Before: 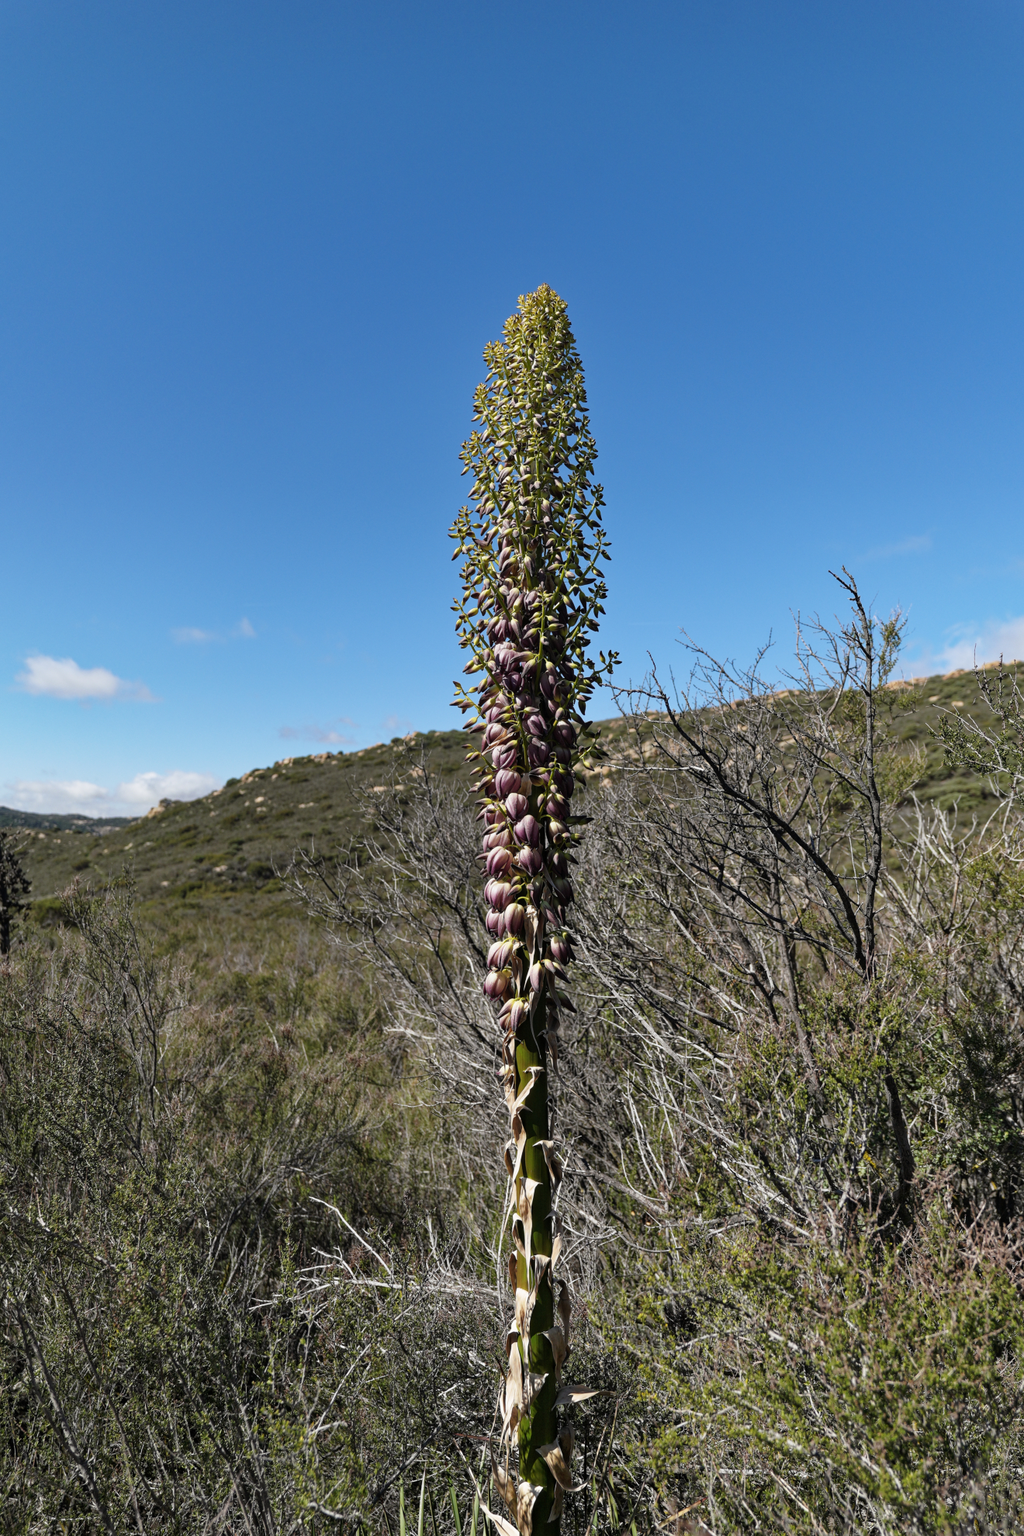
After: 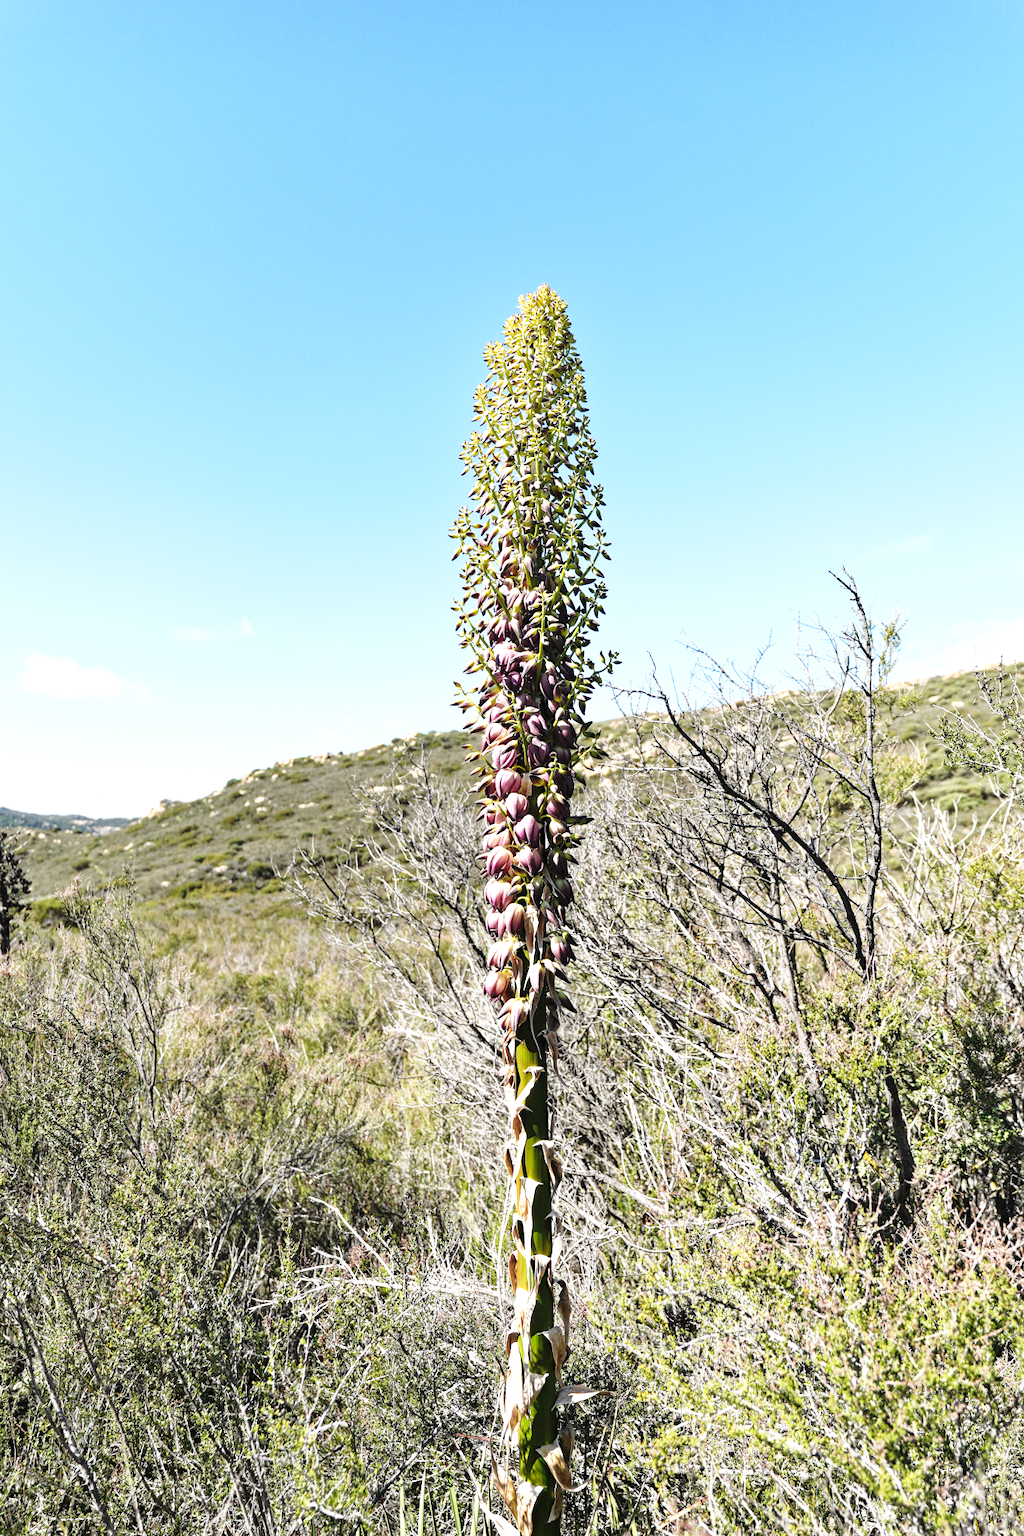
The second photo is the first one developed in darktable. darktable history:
base curve: curves: ch0 [(0, 0) (0.028, 0.03) (0.121, 0.232) (0.46, 0.748) (0.859, 0.968) (1, 1)], preserve colors none
exposure: black level correction 0, exposure 0.2 EV, compensate exposure bias true, compensate highlight preservation false
